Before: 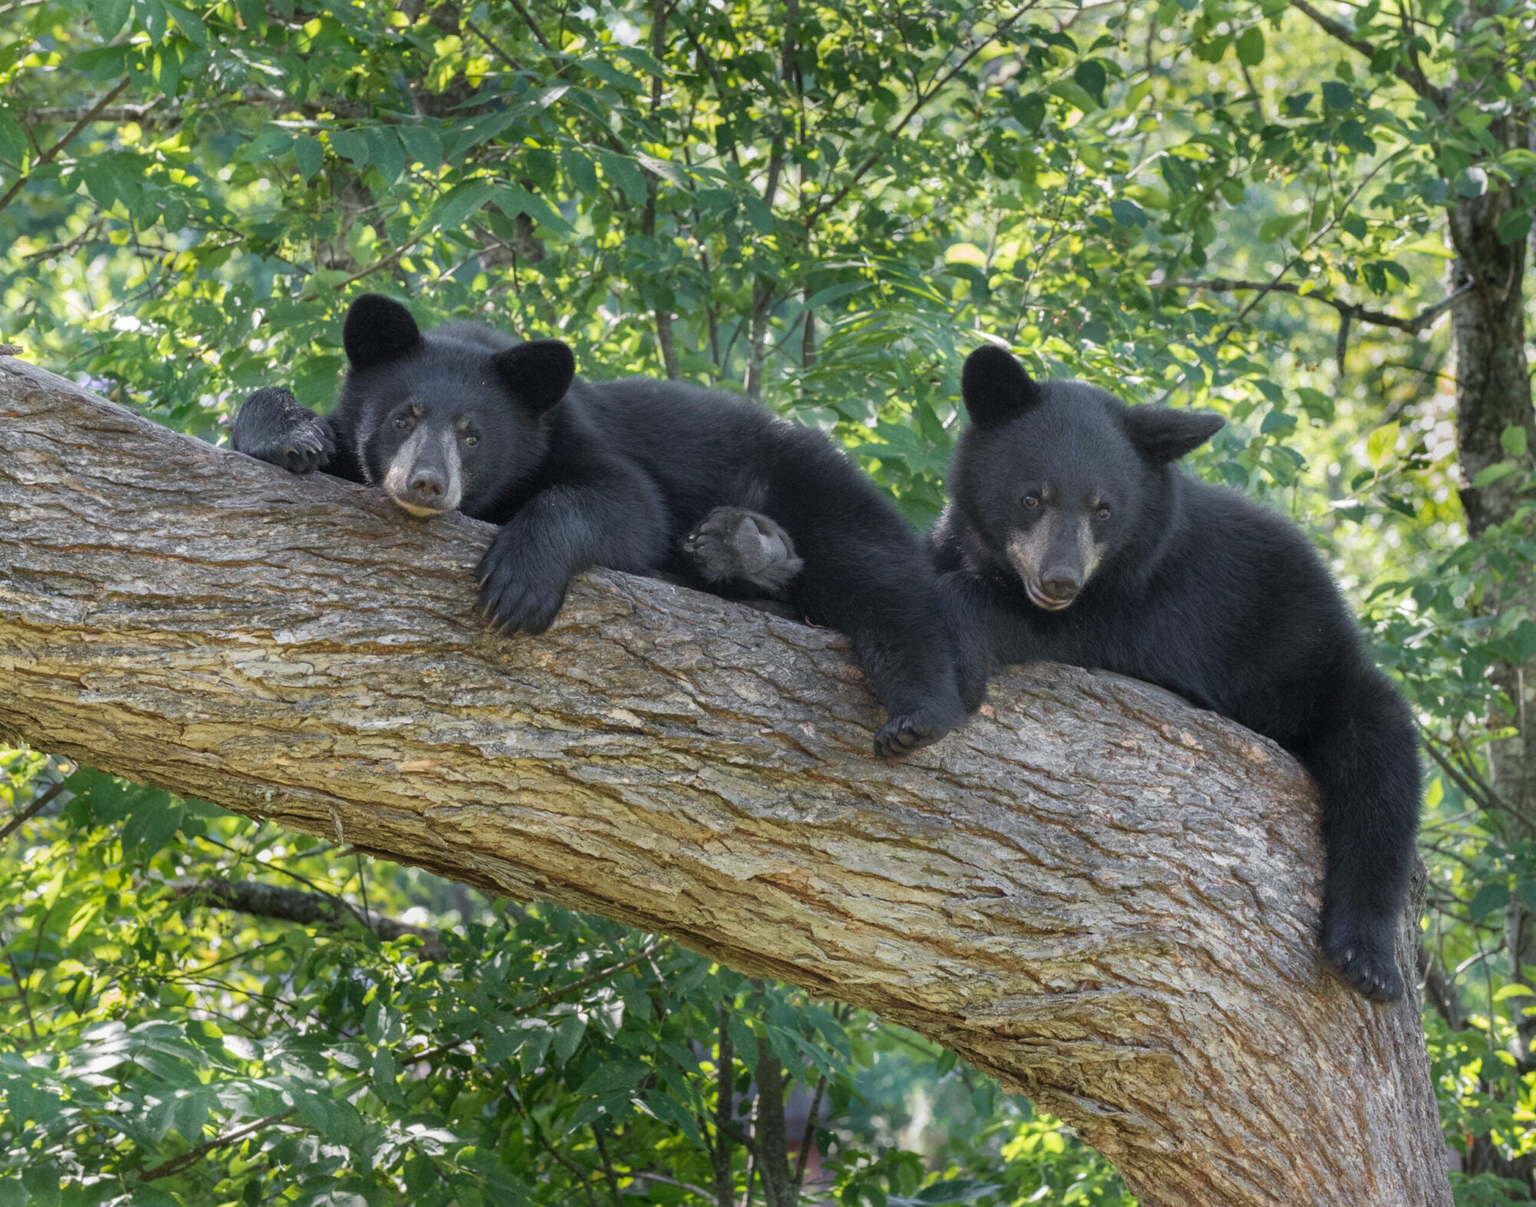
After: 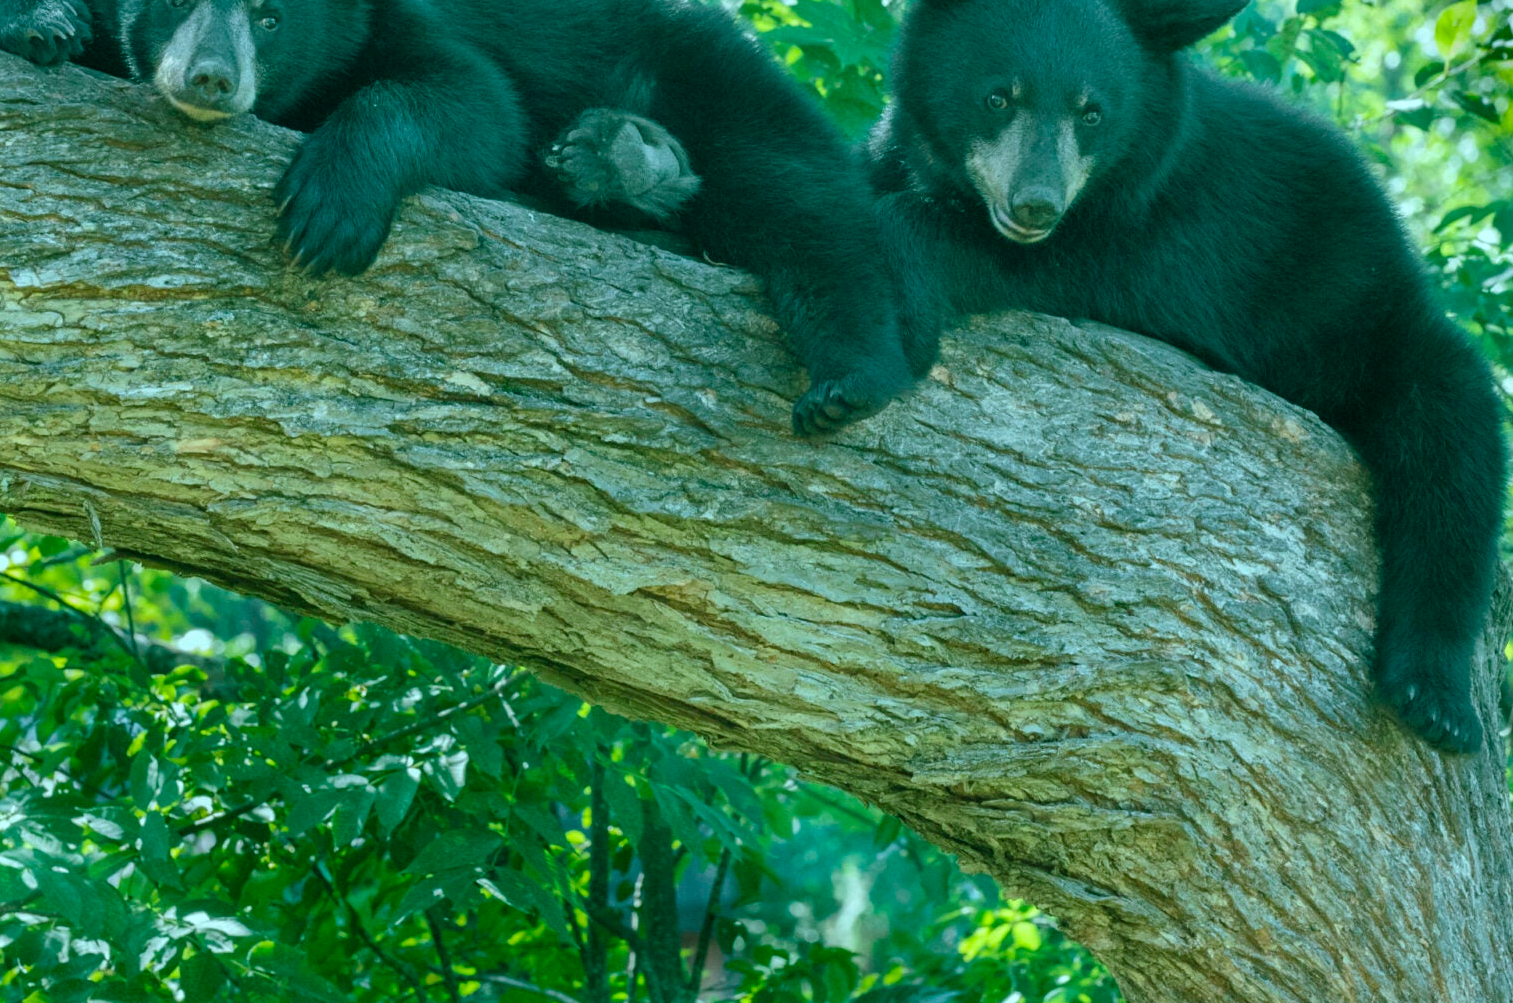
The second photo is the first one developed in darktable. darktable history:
crop and rotate: left 17.299%, top 35.115%, right 7.015%, bottom 1.024%
shadows and highlights: shadows 49, highlights -41, soften with gaussian
color balance rgb: shadows lift › chroma 11.71%, shadows lift › hue 133.46°, power › chroma 2.15%, power › hue 166.83°, highlights gain › chroma 4%, highlights gain › hue 200.2°, perceptual saturation grading › global saturation 18.05%
